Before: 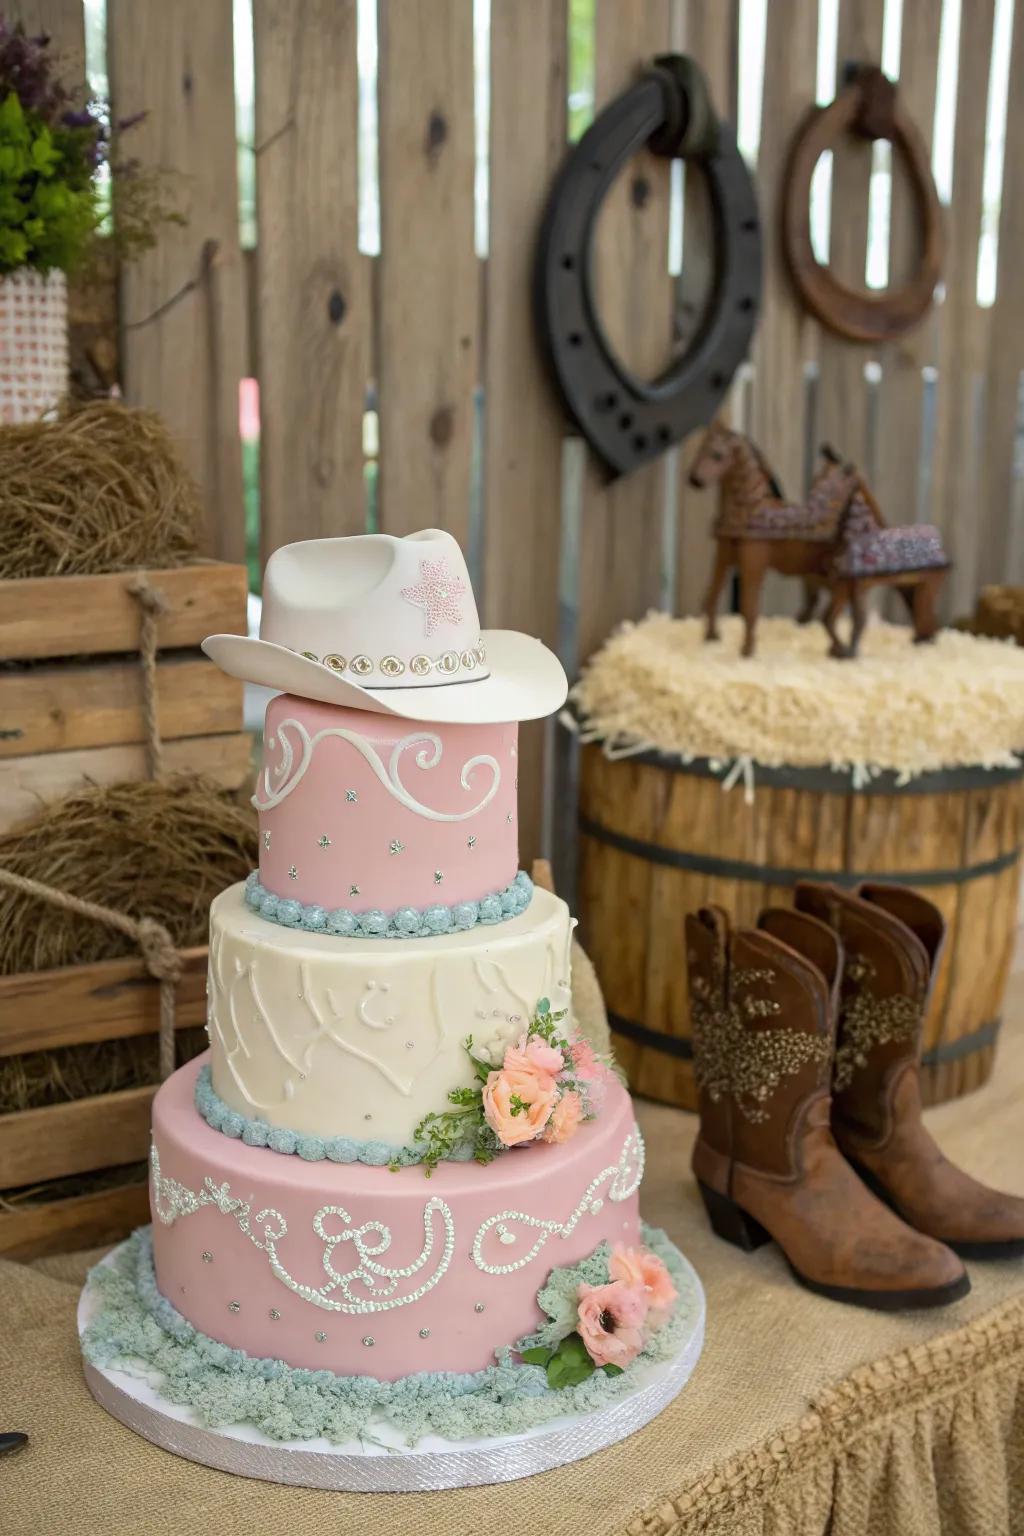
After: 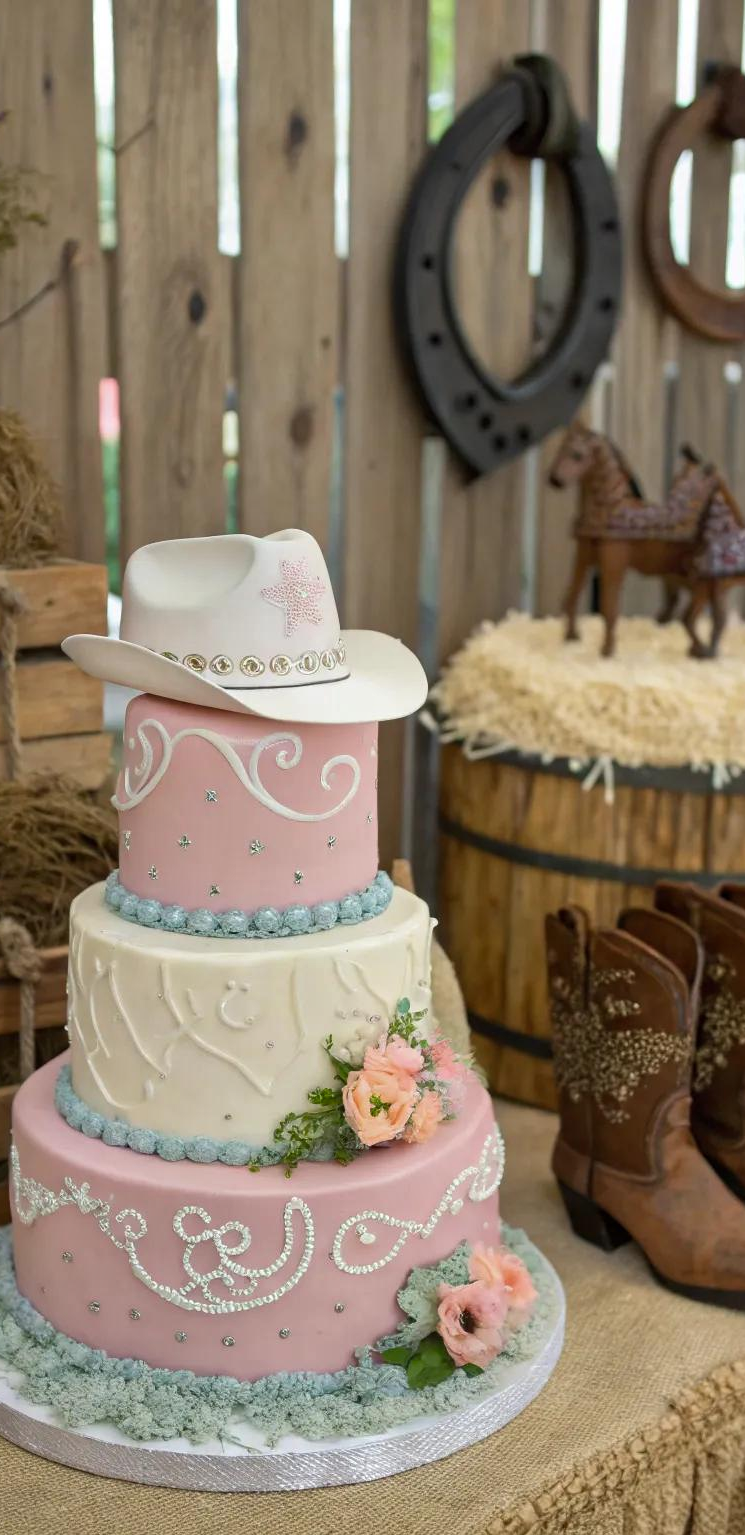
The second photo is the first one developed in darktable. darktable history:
shadows and highlights: shadows 30.7, highlights -63.23, soften with gaussian
contrast equalizer: octaves 7, y [[0.5 ×6], [0.5 ×6], [0.975, 0.964, 0.925, 0.865, 0.793, 0.721], [0 ×6], [0 ×6]], mix 0.194
crop: left 13.747%, top 0%, right 13.471%
